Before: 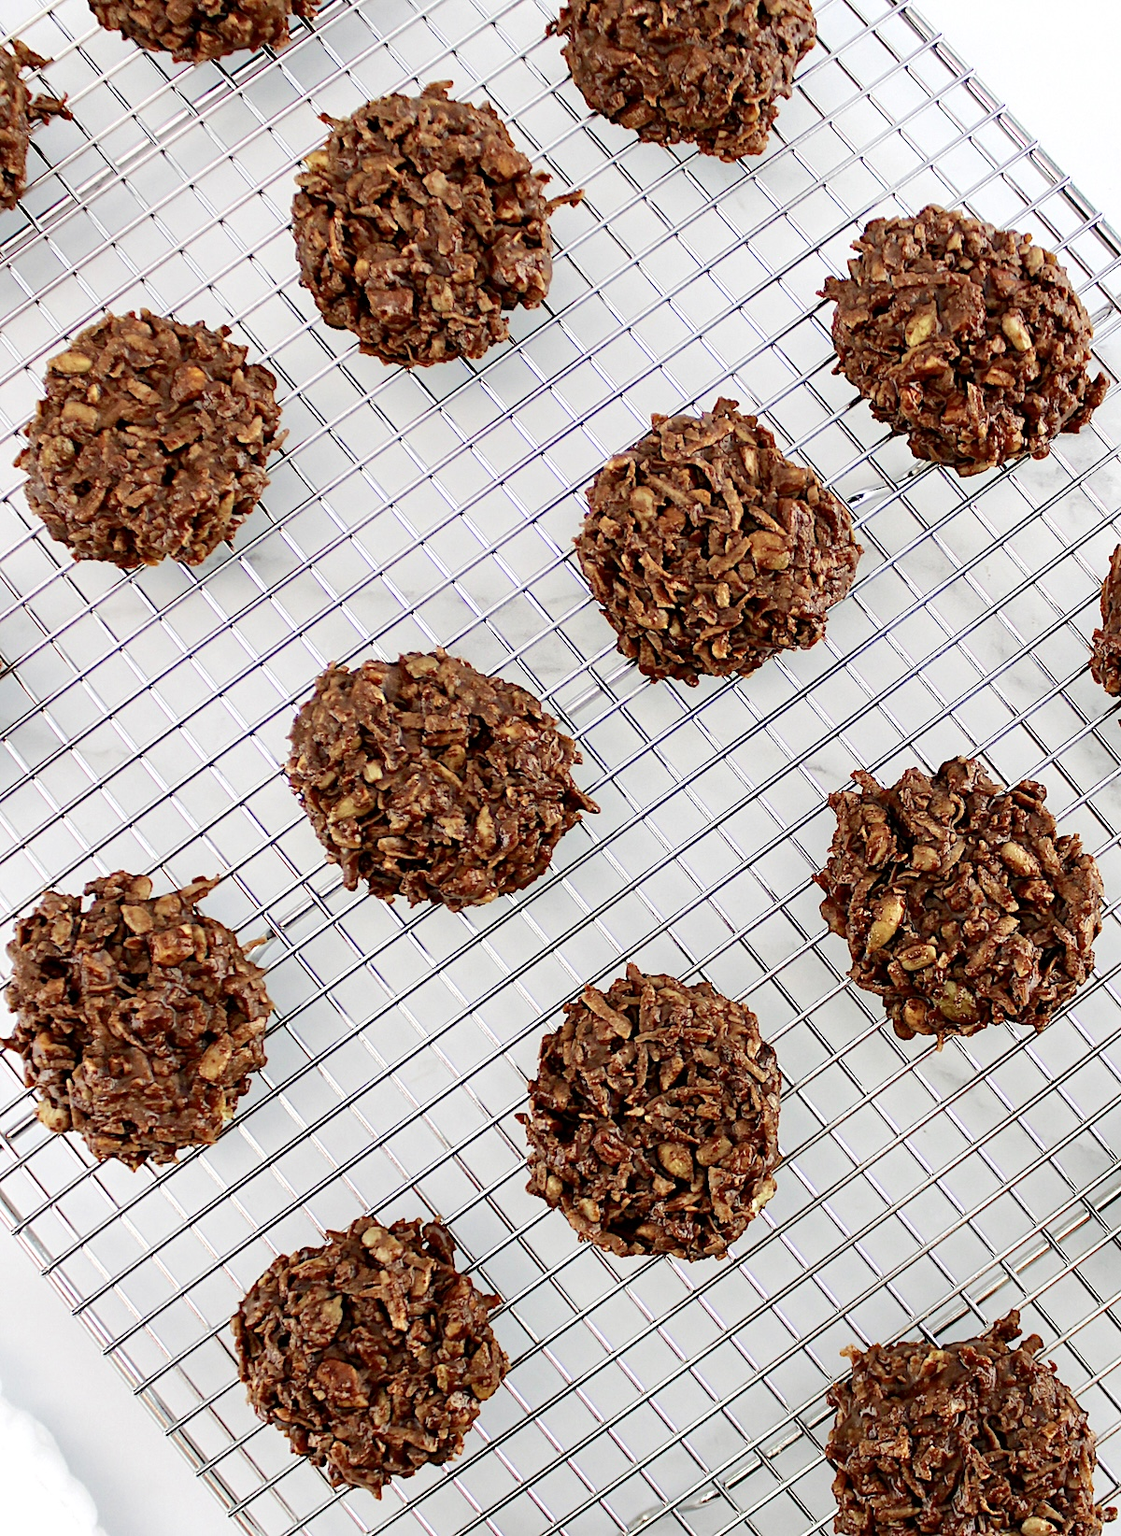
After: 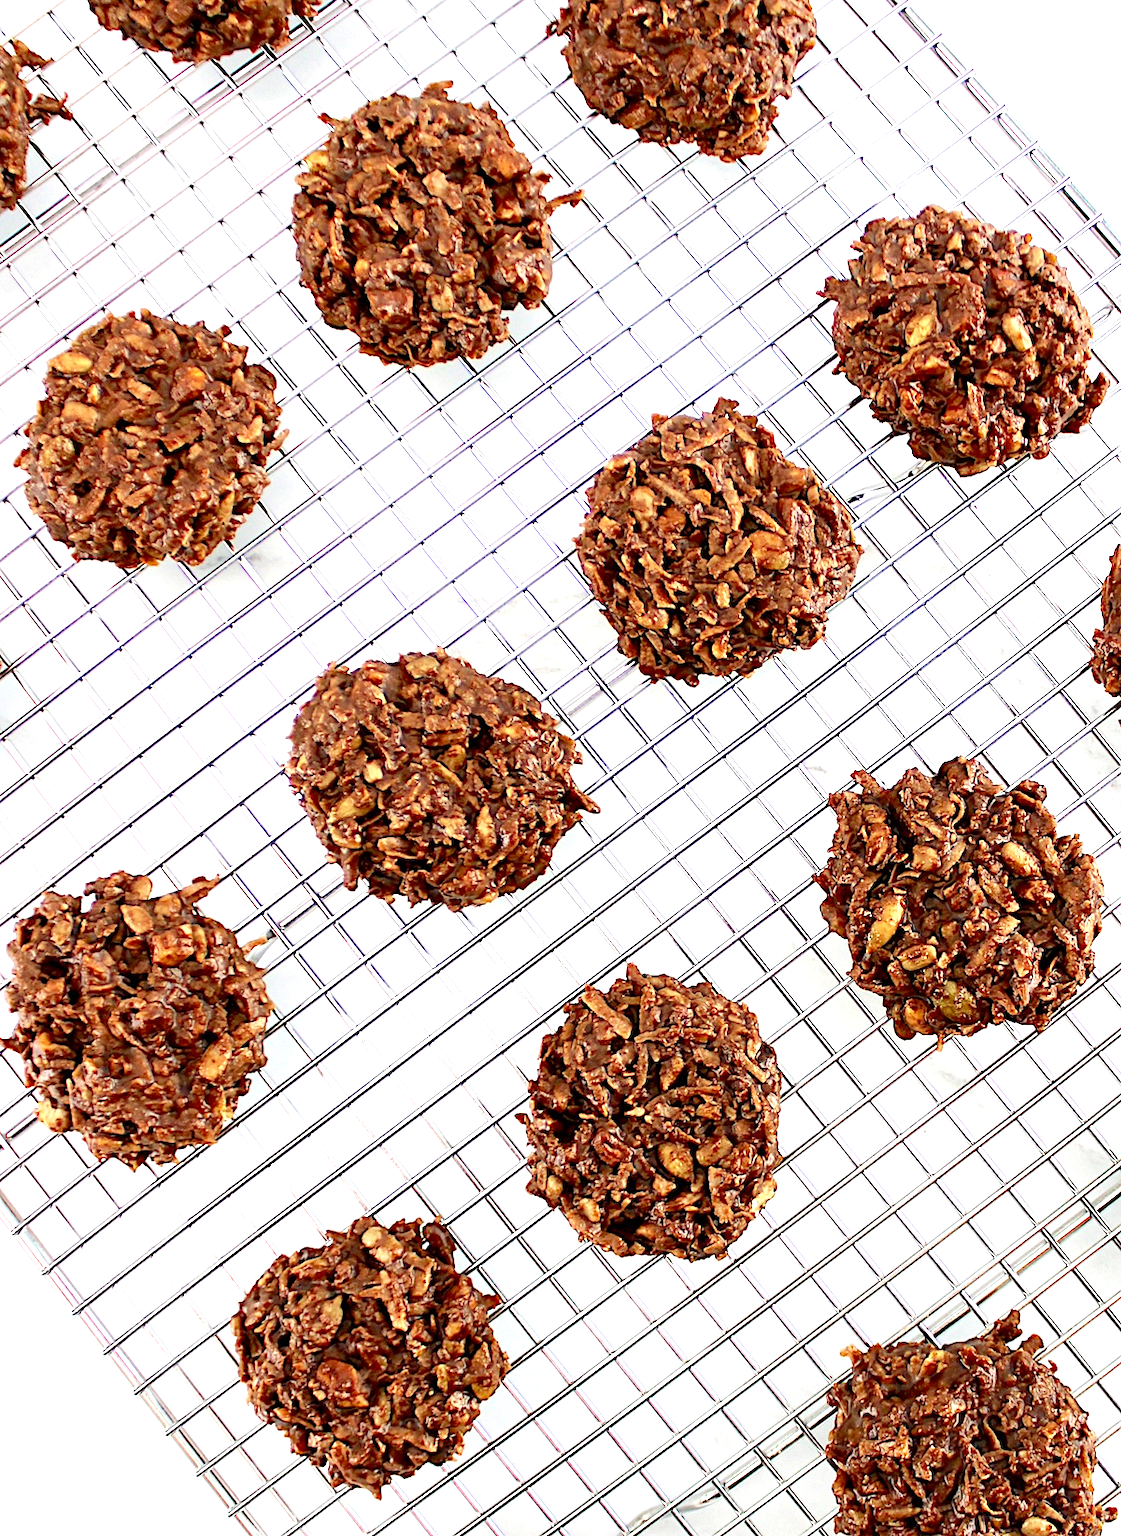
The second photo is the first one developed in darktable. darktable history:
exposure: exposure 0.75 EV, compensate highlight preservation false
shadows and highlights: shadows 31.41, highlights 0.042, highlights color adjustment 0.801%, soften with gaussian
